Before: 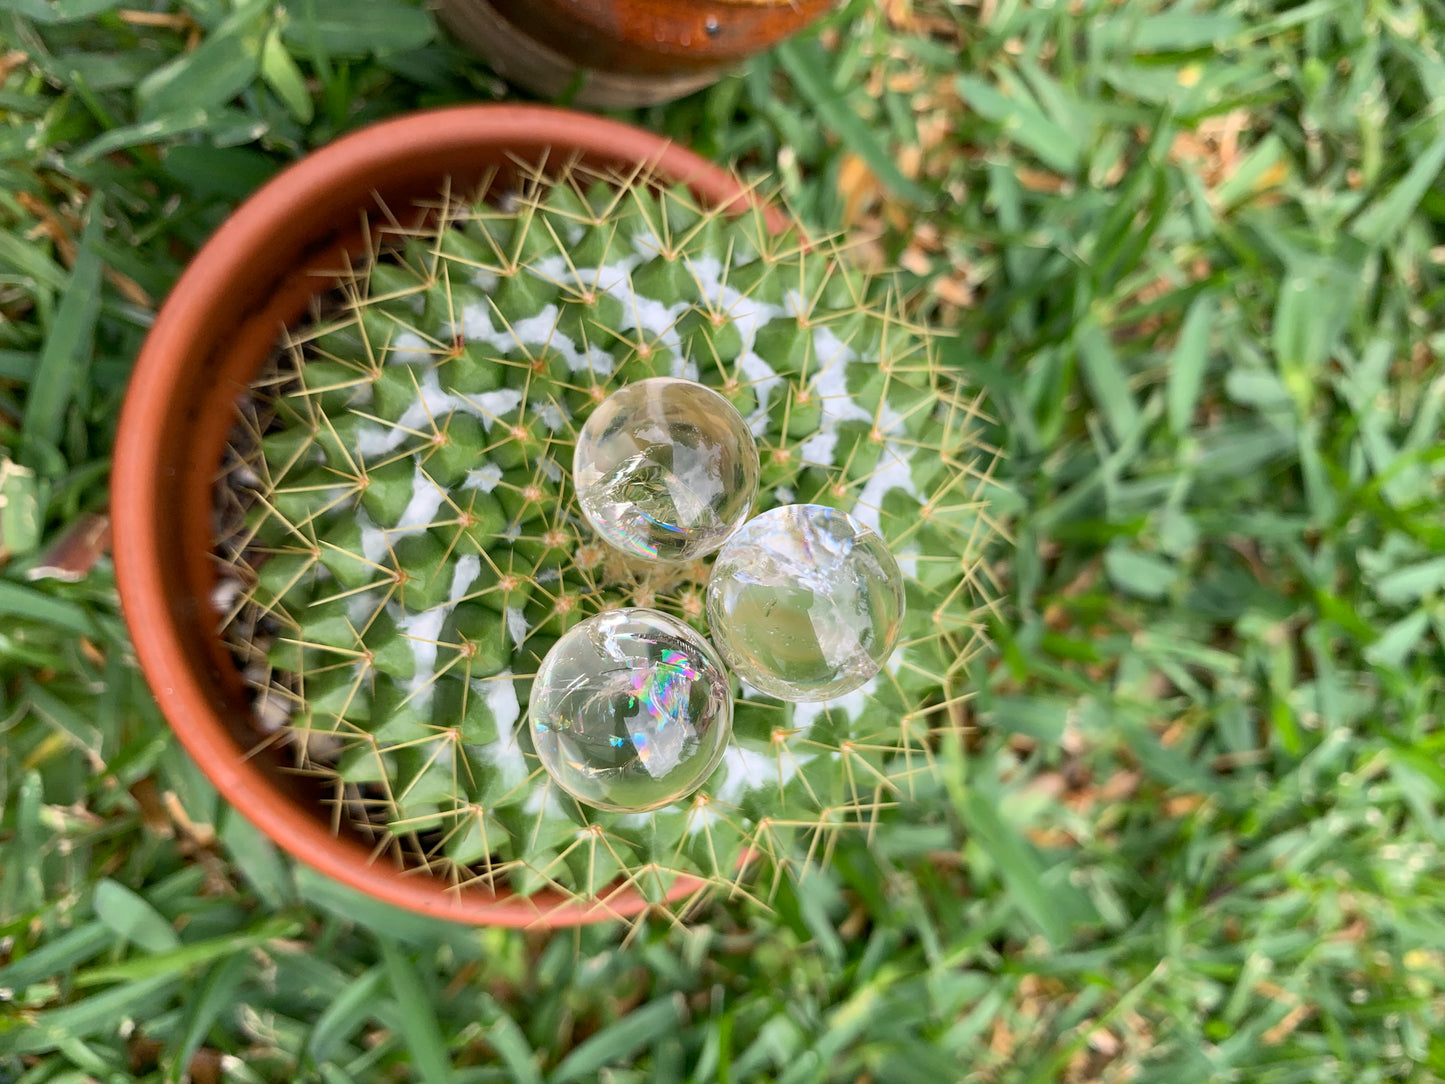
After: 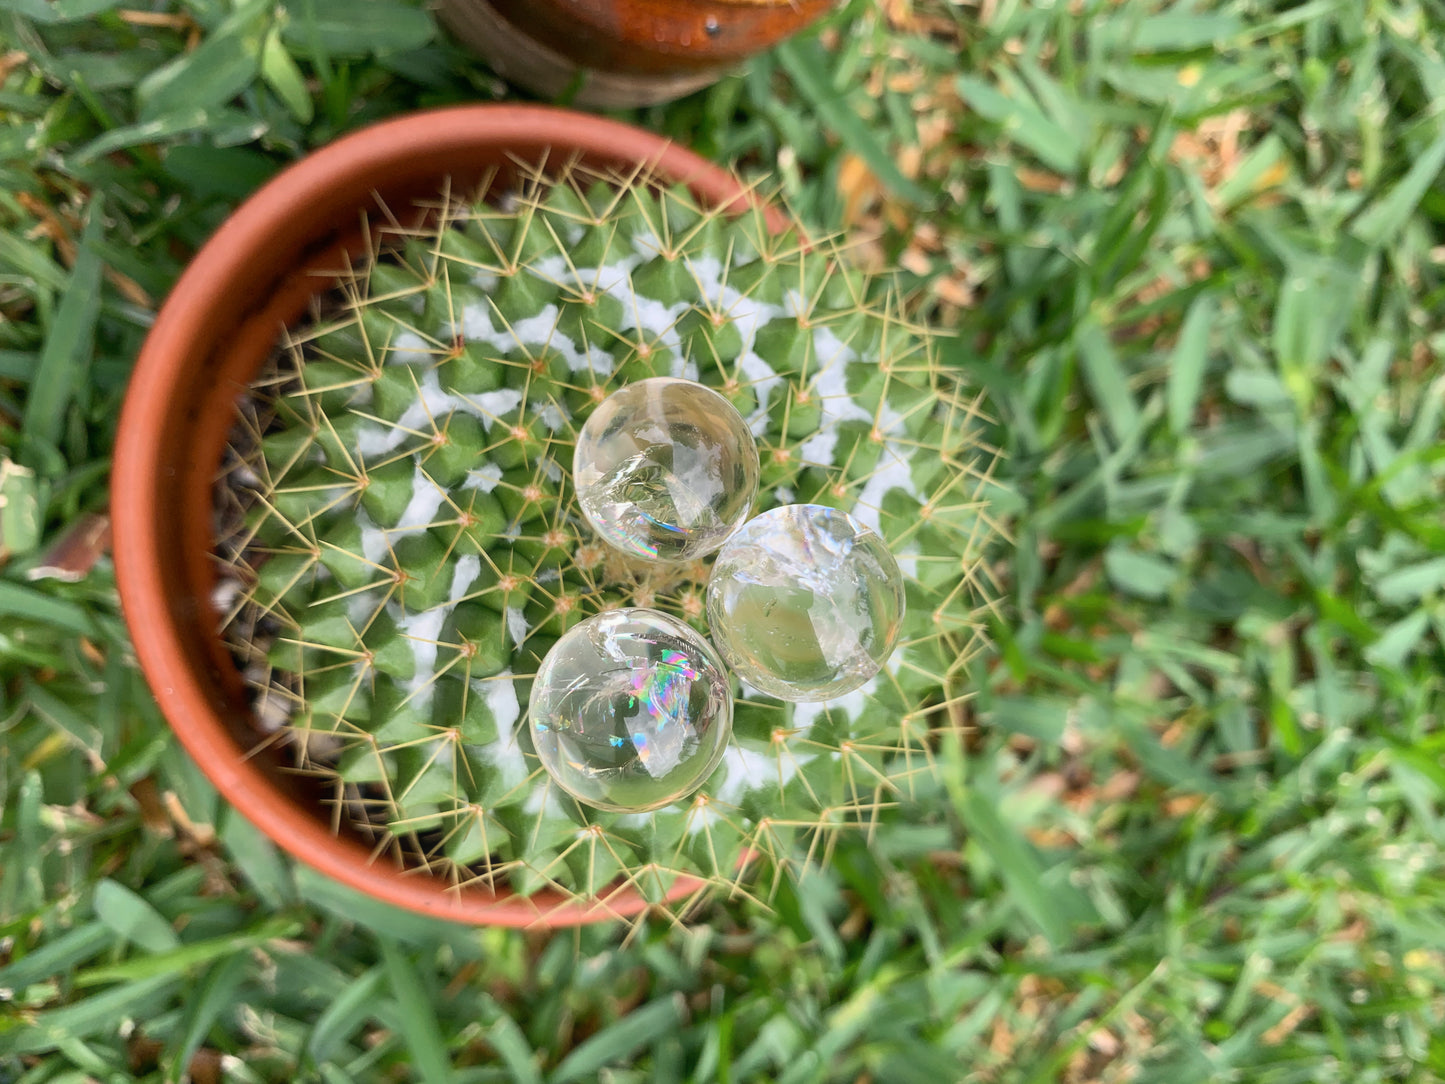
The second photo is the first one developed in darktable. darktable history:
haze removal: strength -0.091, compatibility mode true, adaptive false
